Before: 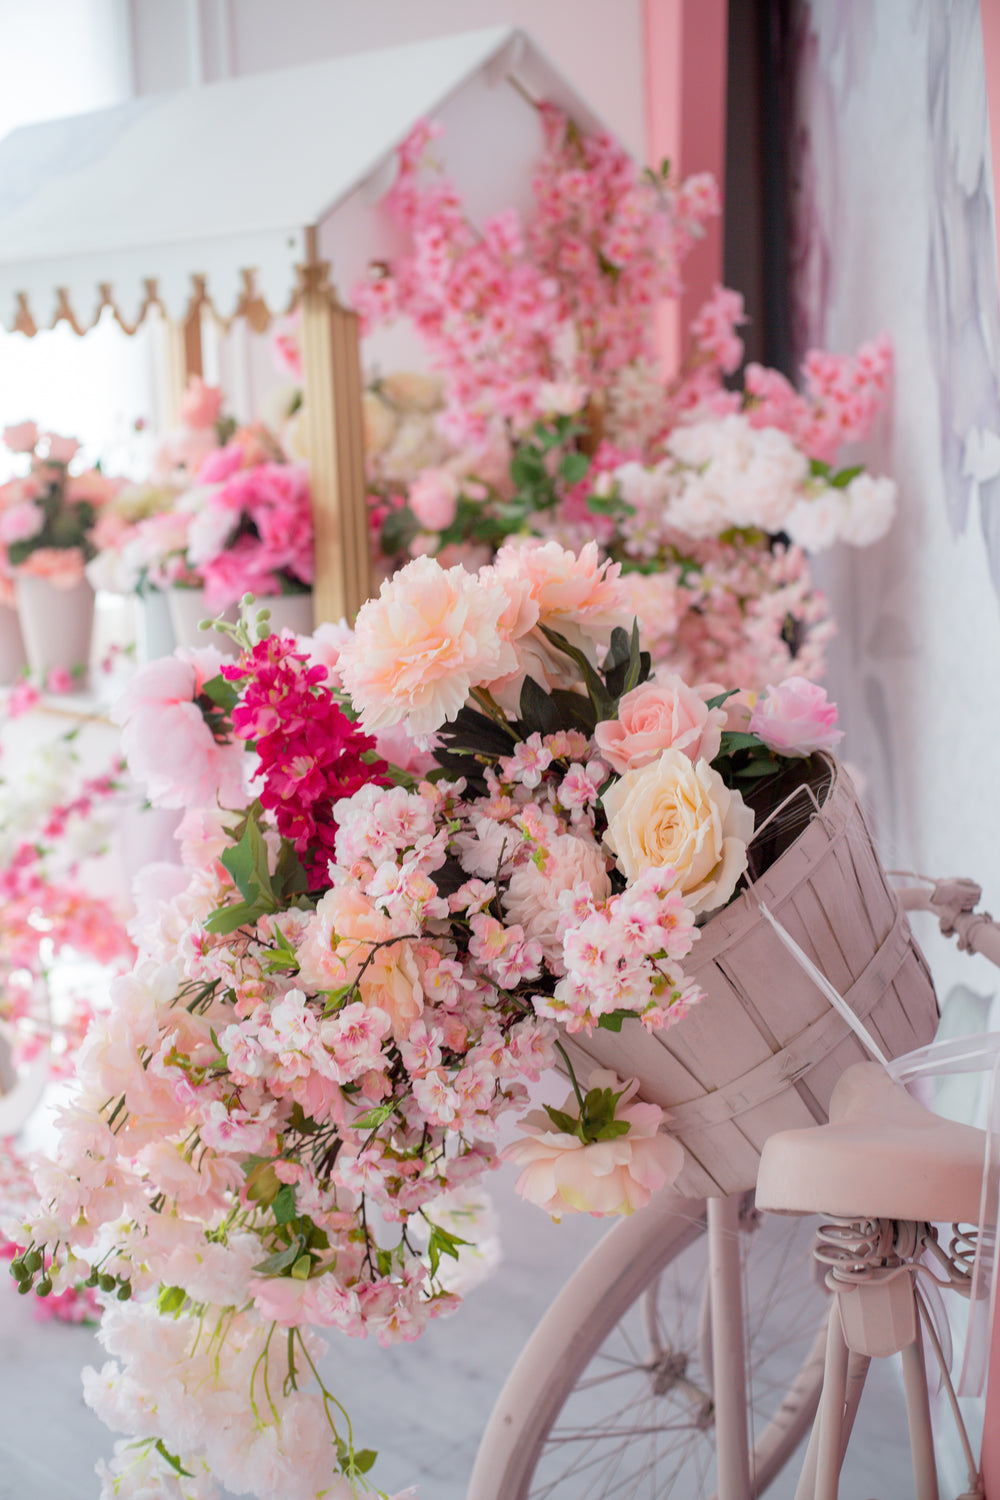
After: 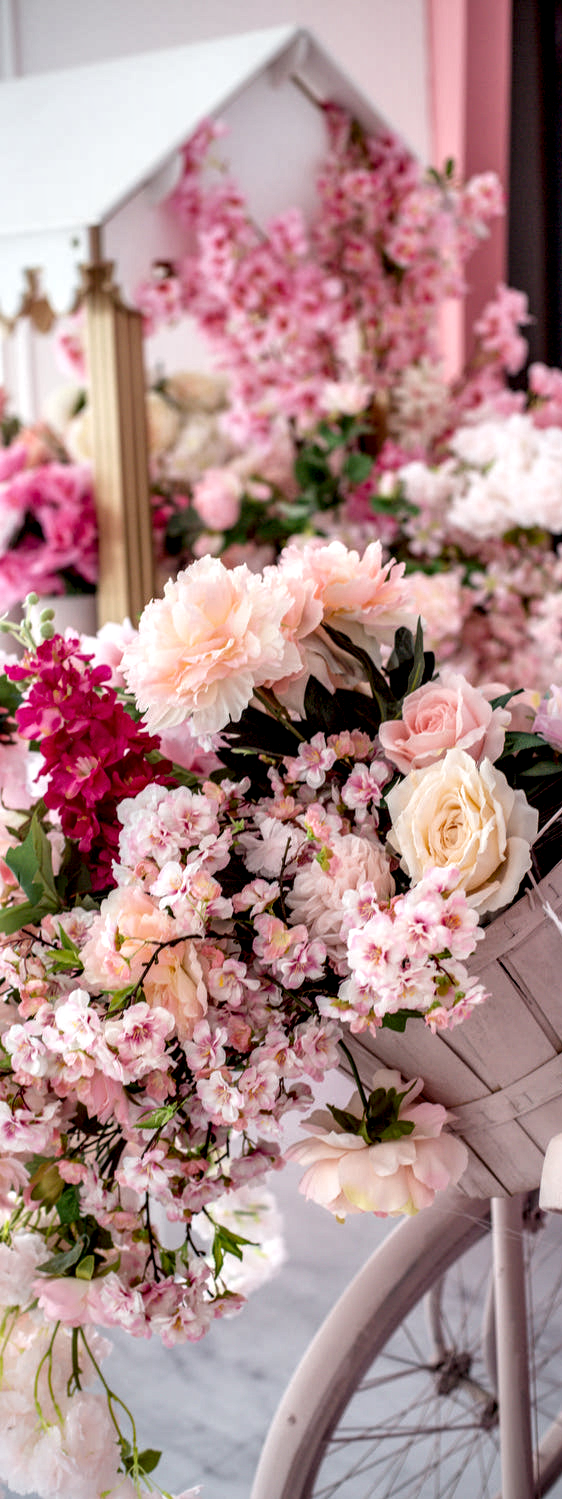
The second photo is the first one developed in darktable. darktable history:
crop: left 21.619%, right 22.165%, bottom 0.007%
local contrast: detail 204%
